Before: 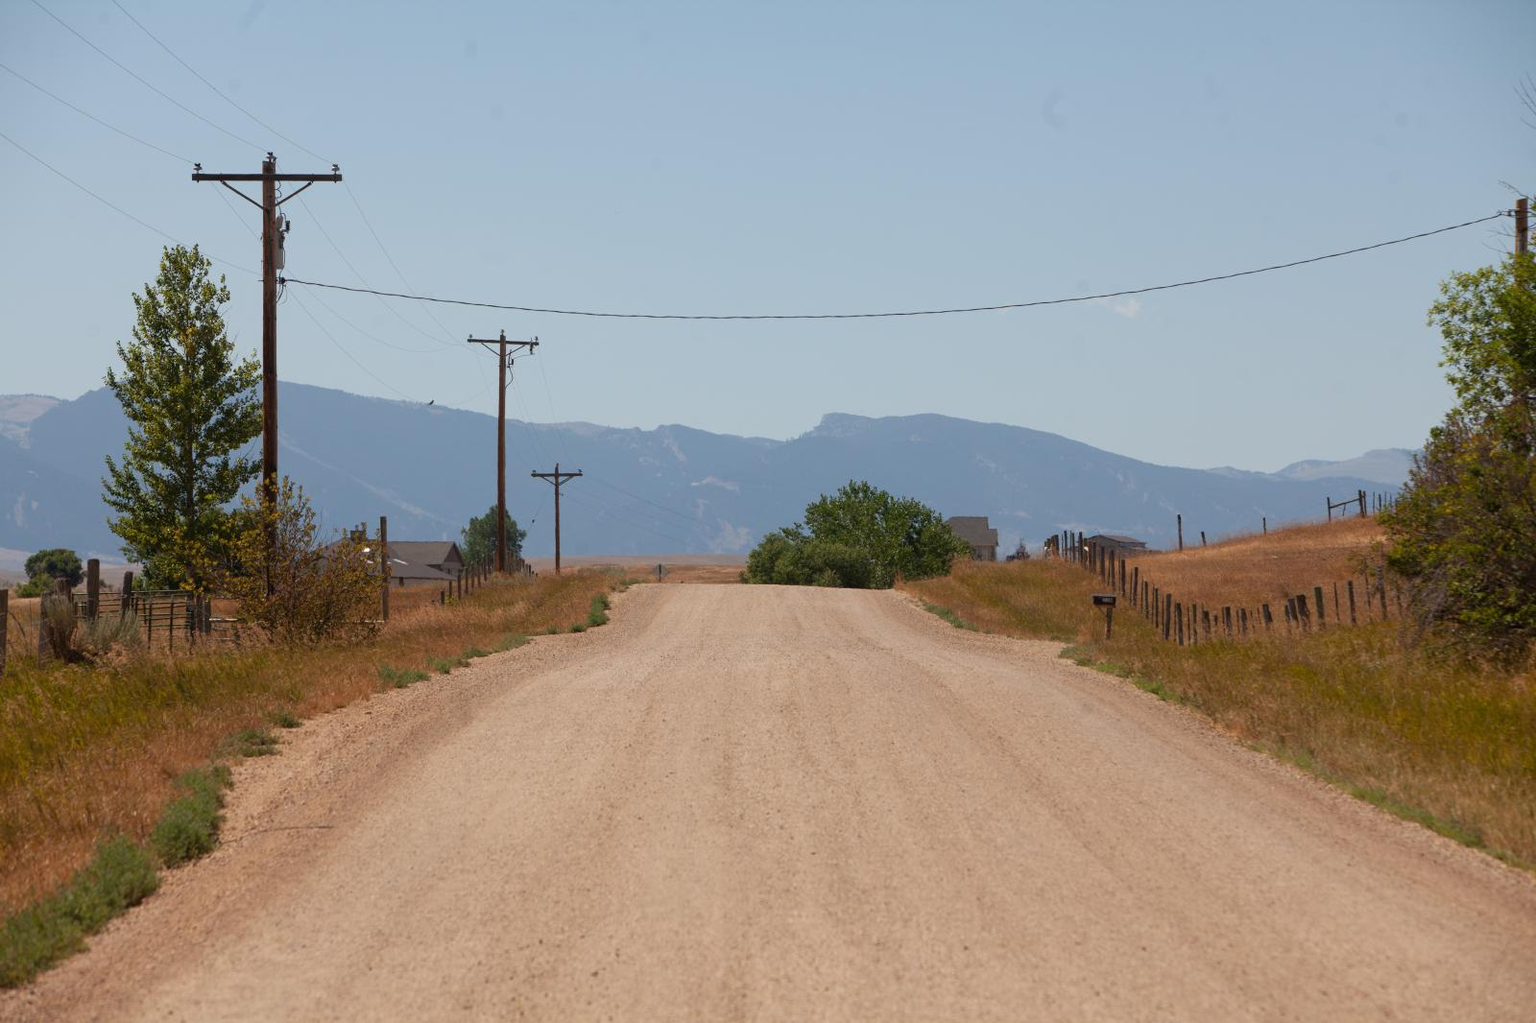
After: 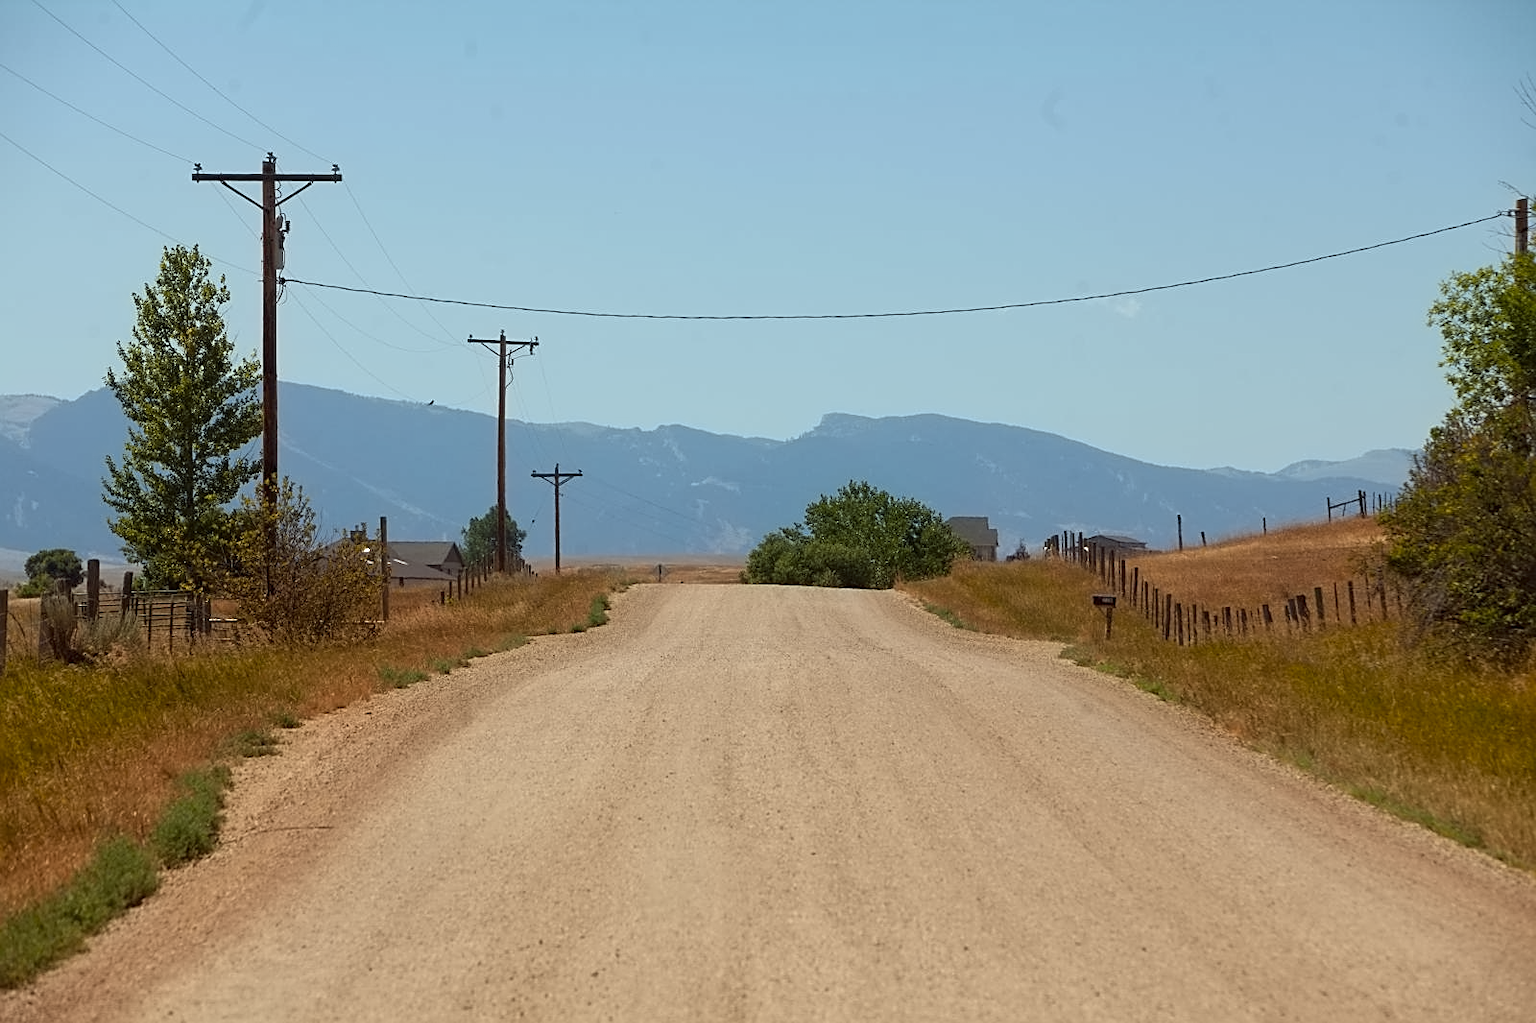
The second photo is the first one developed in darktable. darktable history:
color balance: lift [1, 1, 0.999, 1.001], gamma [1, 1.003, 1.005, 0.995], gain [1, 0.992, 0.988, 1.012], contrast 5%, output saturation 110%
sharpen: amount 0.575
contrast equalizer: y [[0.5 ×6], [0.5 ×6], [0.5 ×6], [0 ×6], [0, 0.039, 0.251, 0.29, 0.293, 0.292]]
color correction: highlights a* -6.69, highlights b* 0.49
